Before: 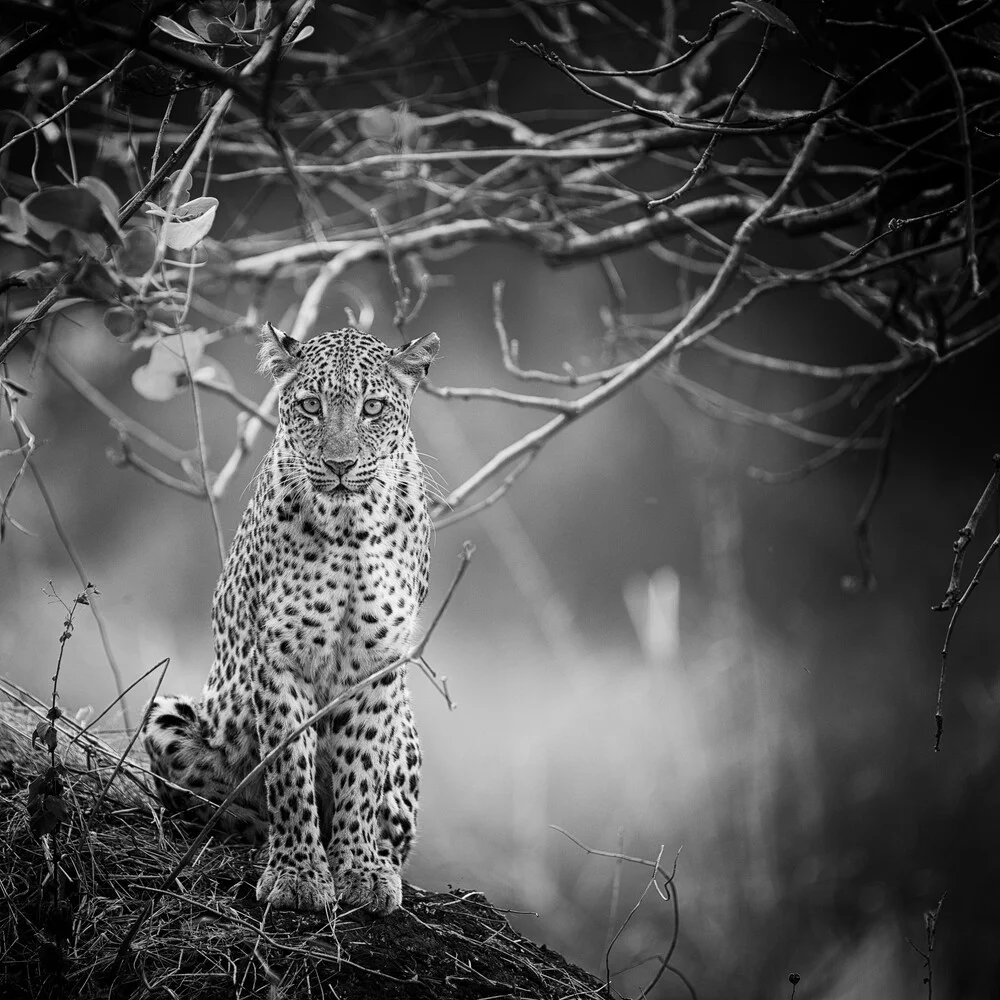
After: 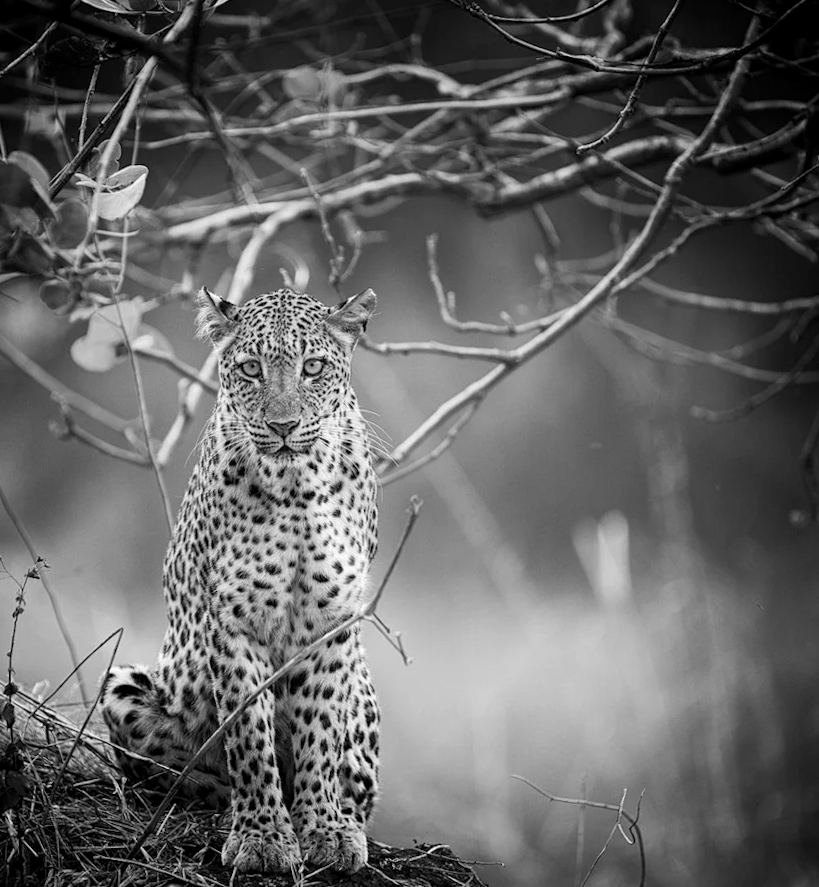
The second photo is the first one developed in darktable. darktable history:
local contrast: highlights 100%, shadows 100%, detail 120%, midtone range 0.2
exposure: compensate highlight preservation false
crop and rotate: angle 1°, left 4.281%, top 0.642%, right 11.383%, bottom 2.486%
rotate and perspective: rotation -2°, crop left 0.022, crop right 0.978, crop top 0.049, crop bottom 0.951
